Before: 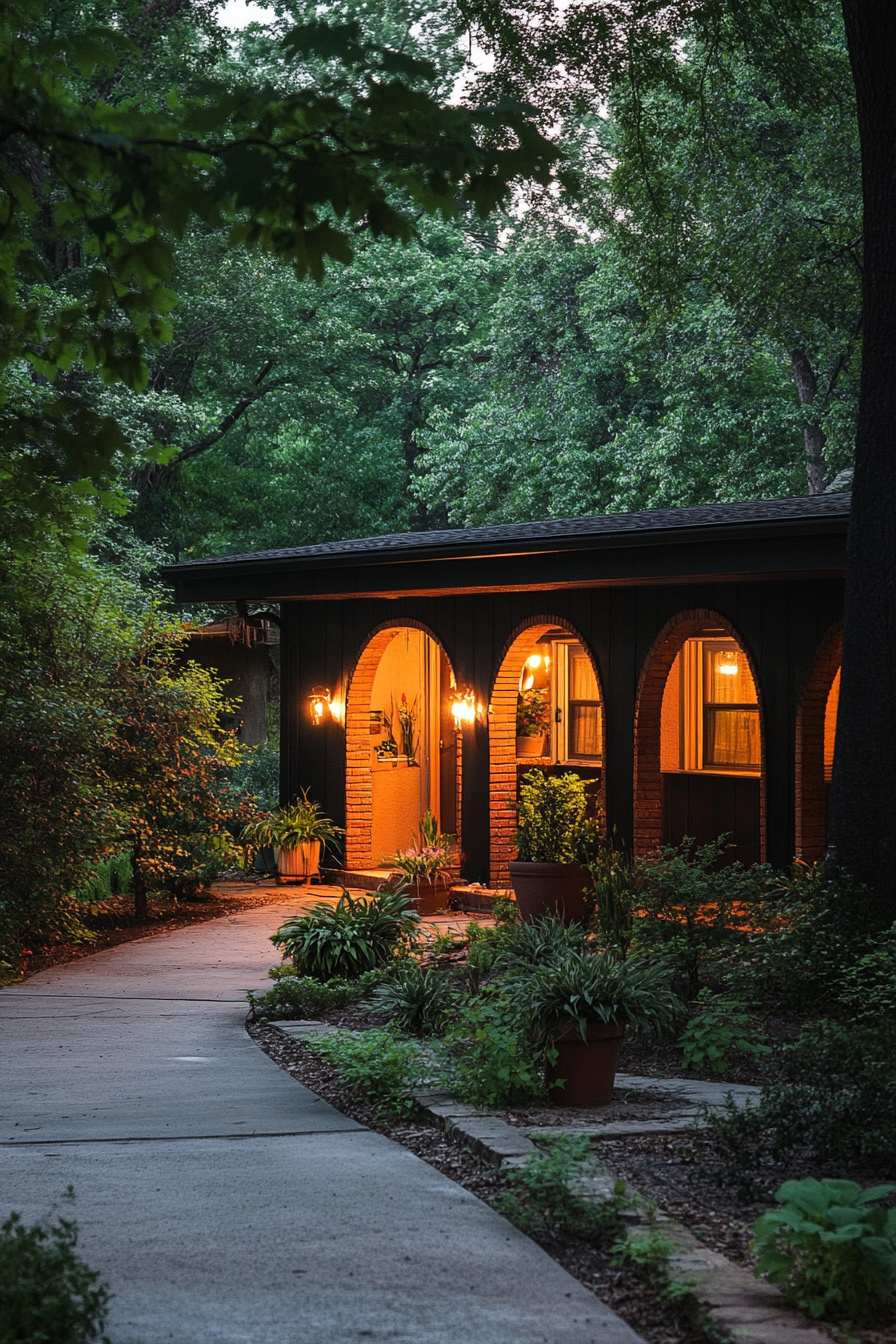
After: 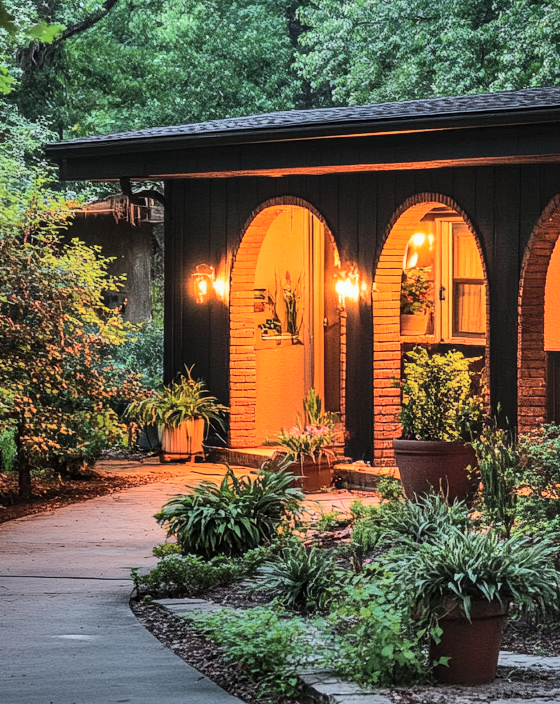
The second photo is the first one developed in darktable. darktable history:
crop: left 13.021%, top 31.471%, right 24.453%, bottom 16.099%
local contrast: on, module defaults
shadows and highlights: radius 123.21, shadows 98.6, white point adjustment -2.99, highlights -98.63, soften with gaussian
